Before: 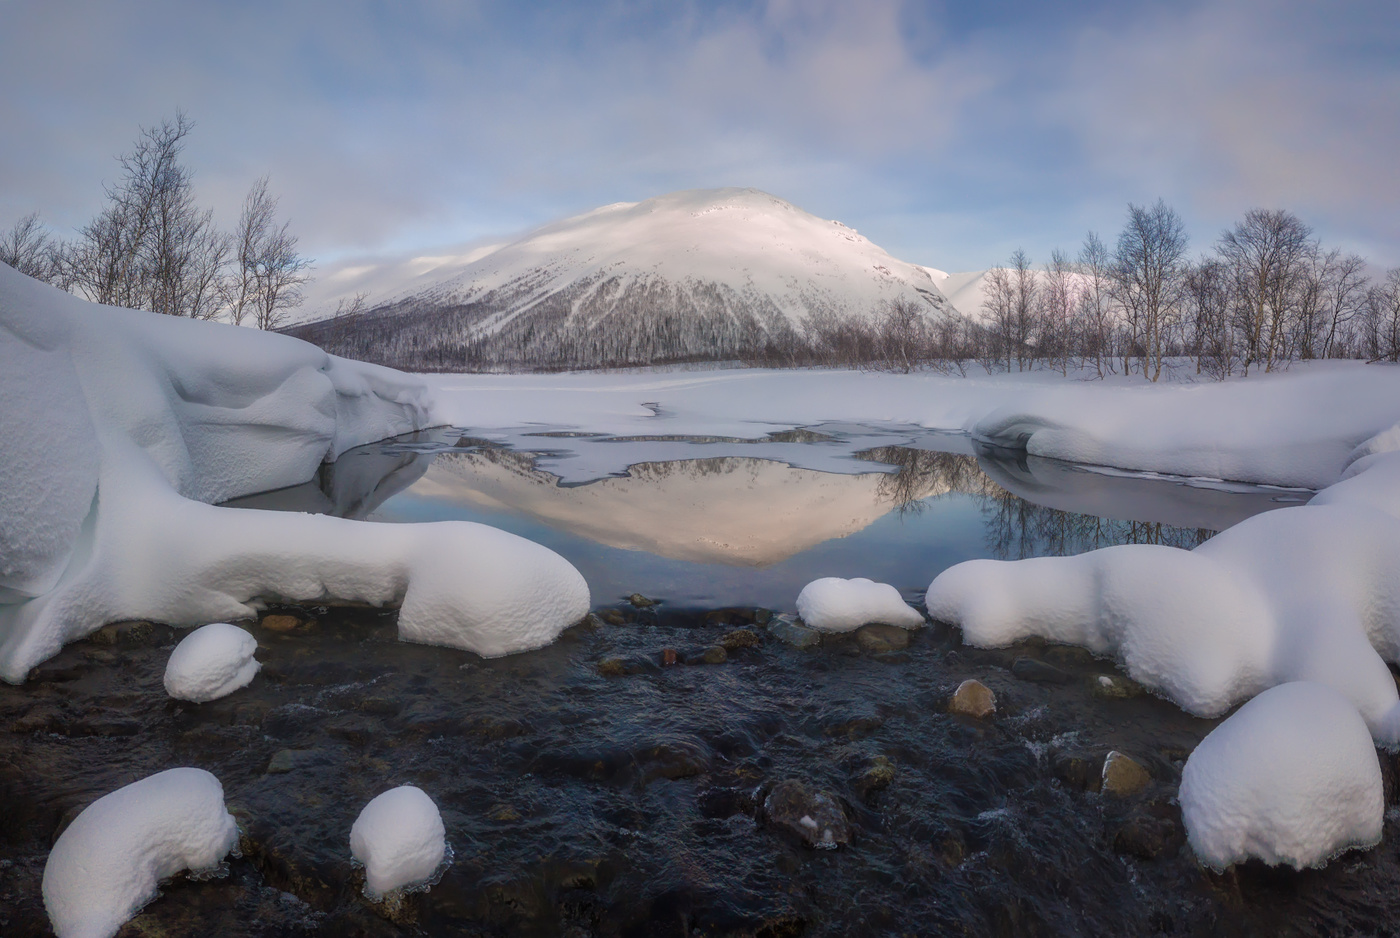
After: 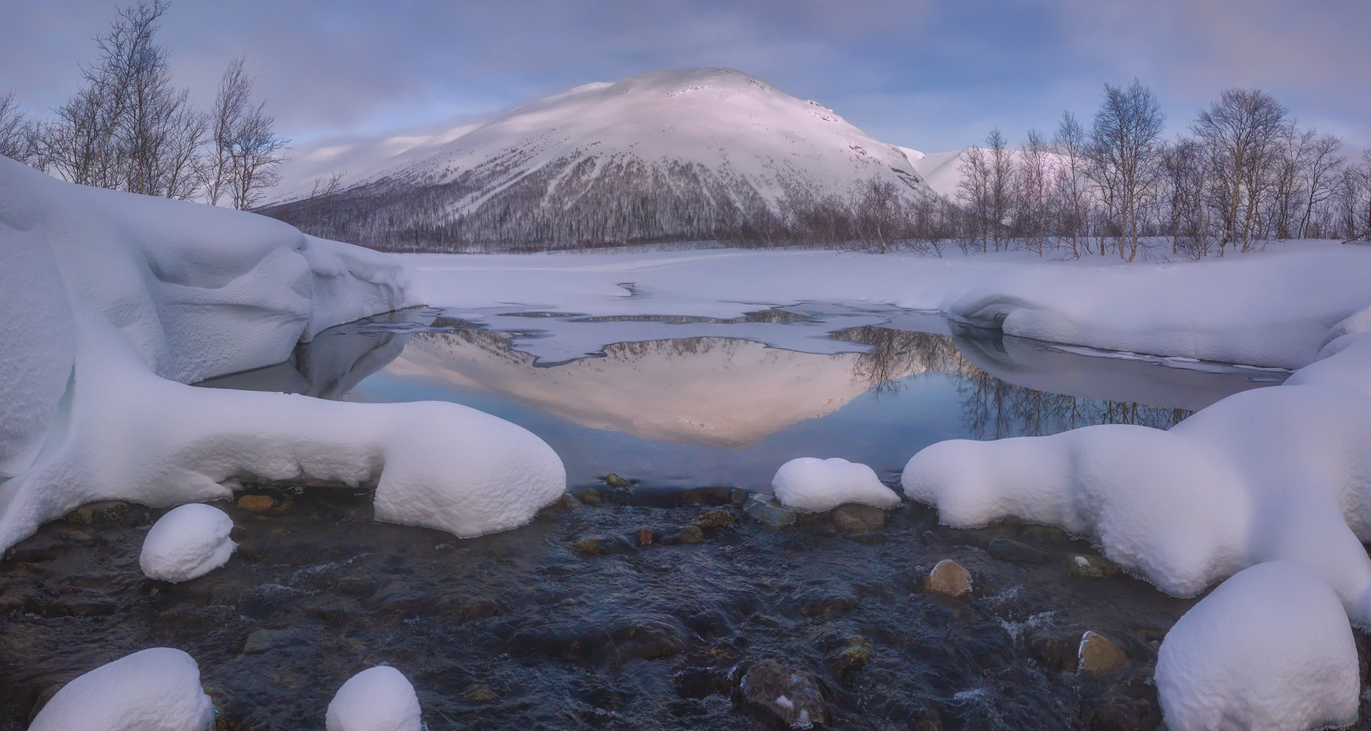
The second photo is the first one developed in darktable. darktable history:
contrast brightness saturation: contrast -0.11
white balance: red 1.004, blue 1.096
shadows and highlights: shadows 20.91, highlights -82.73, soften with gaussian
crop and rotate: left 1.814%, top 12.818%, right 0.25%, bottom 9.225%
